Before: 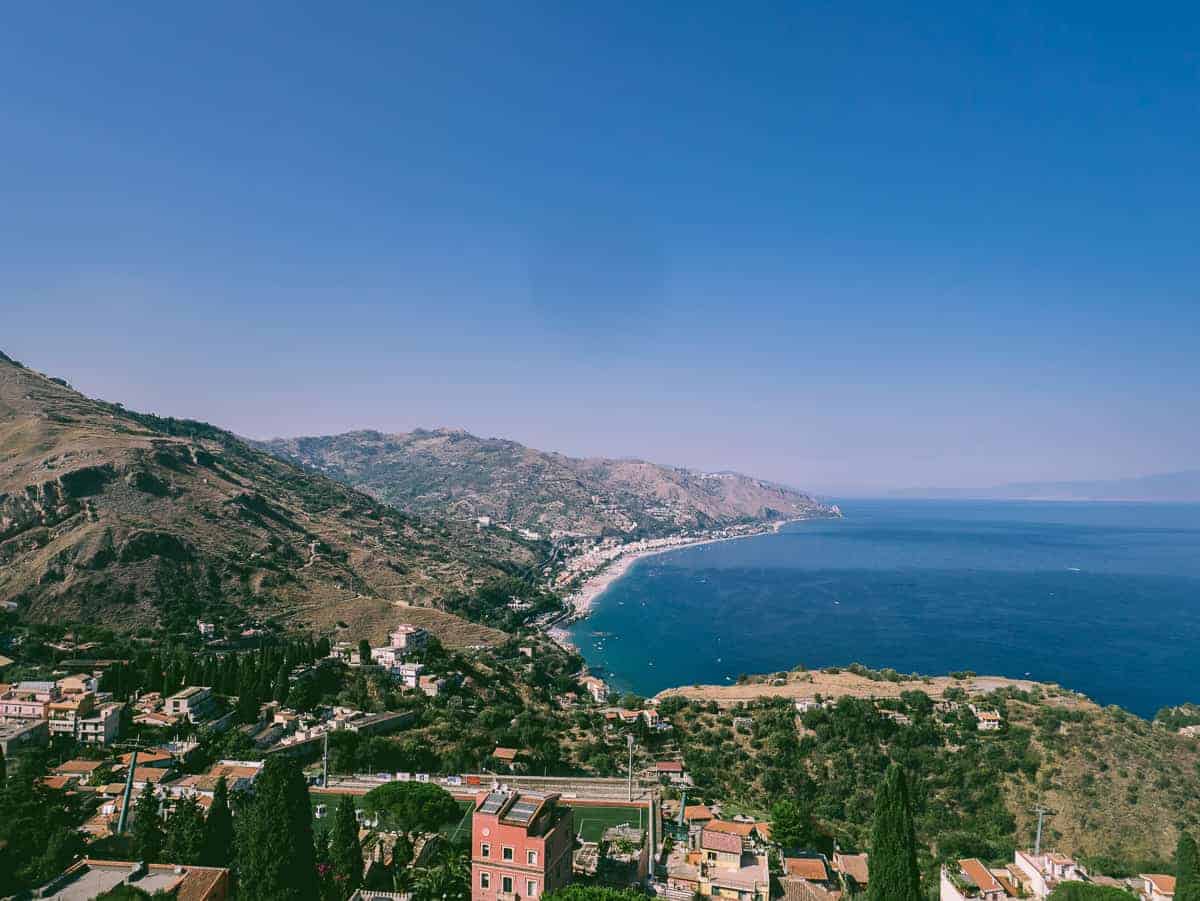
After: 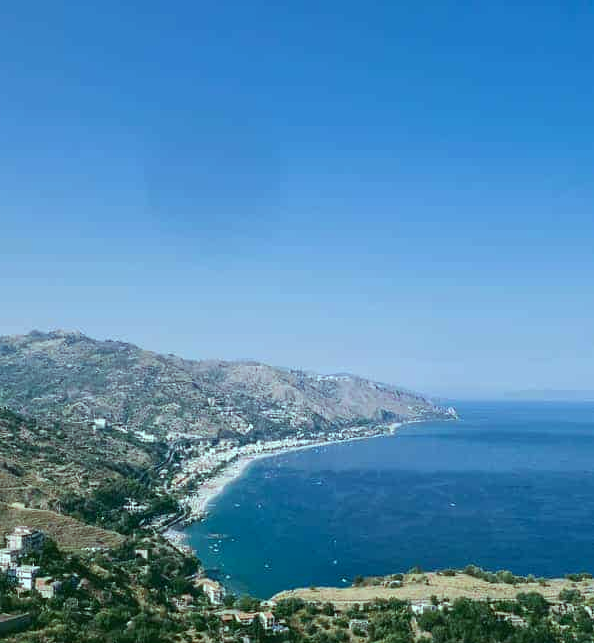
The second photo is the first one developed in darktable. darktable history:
crop: left 32.075%, top 10.976%, right 18.355%, bottom 17.596%
color balance: mode lift, gamma, gain (sRGB), lift [0.997, 0.979, 1.021, 1.011], gamma [1, 1.084, 0.916, 0.998], gain [1, 0.87, 1.13, 1.101], contrast 4.55%, contrast fulcrum 38.24%, output saturation 104.09%
